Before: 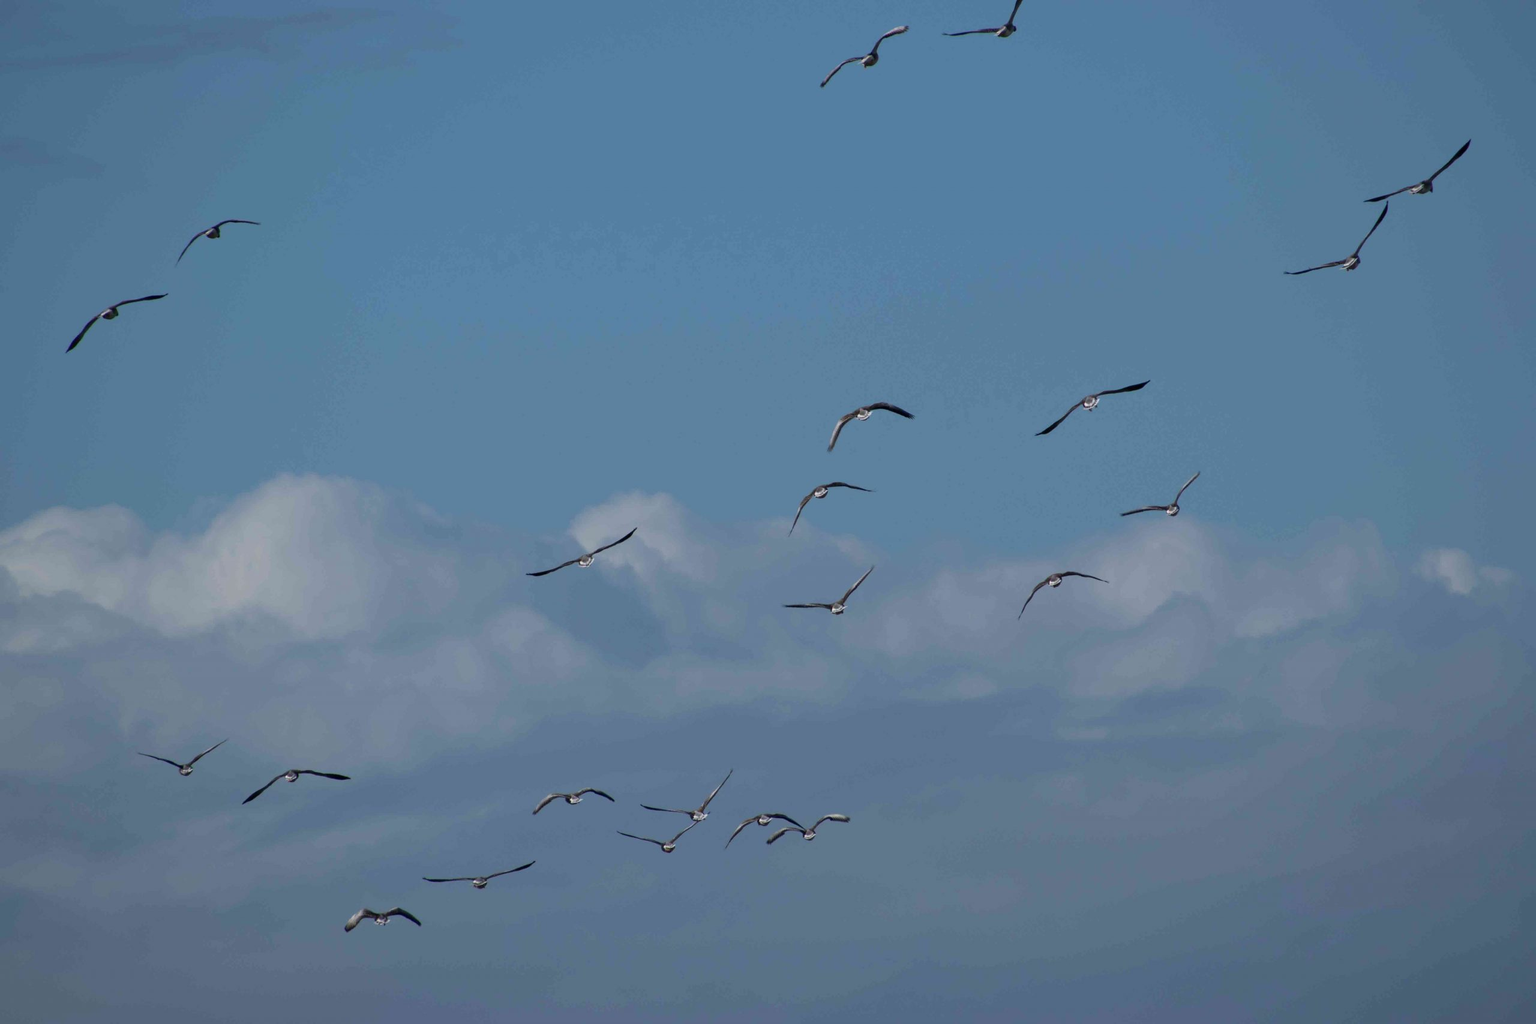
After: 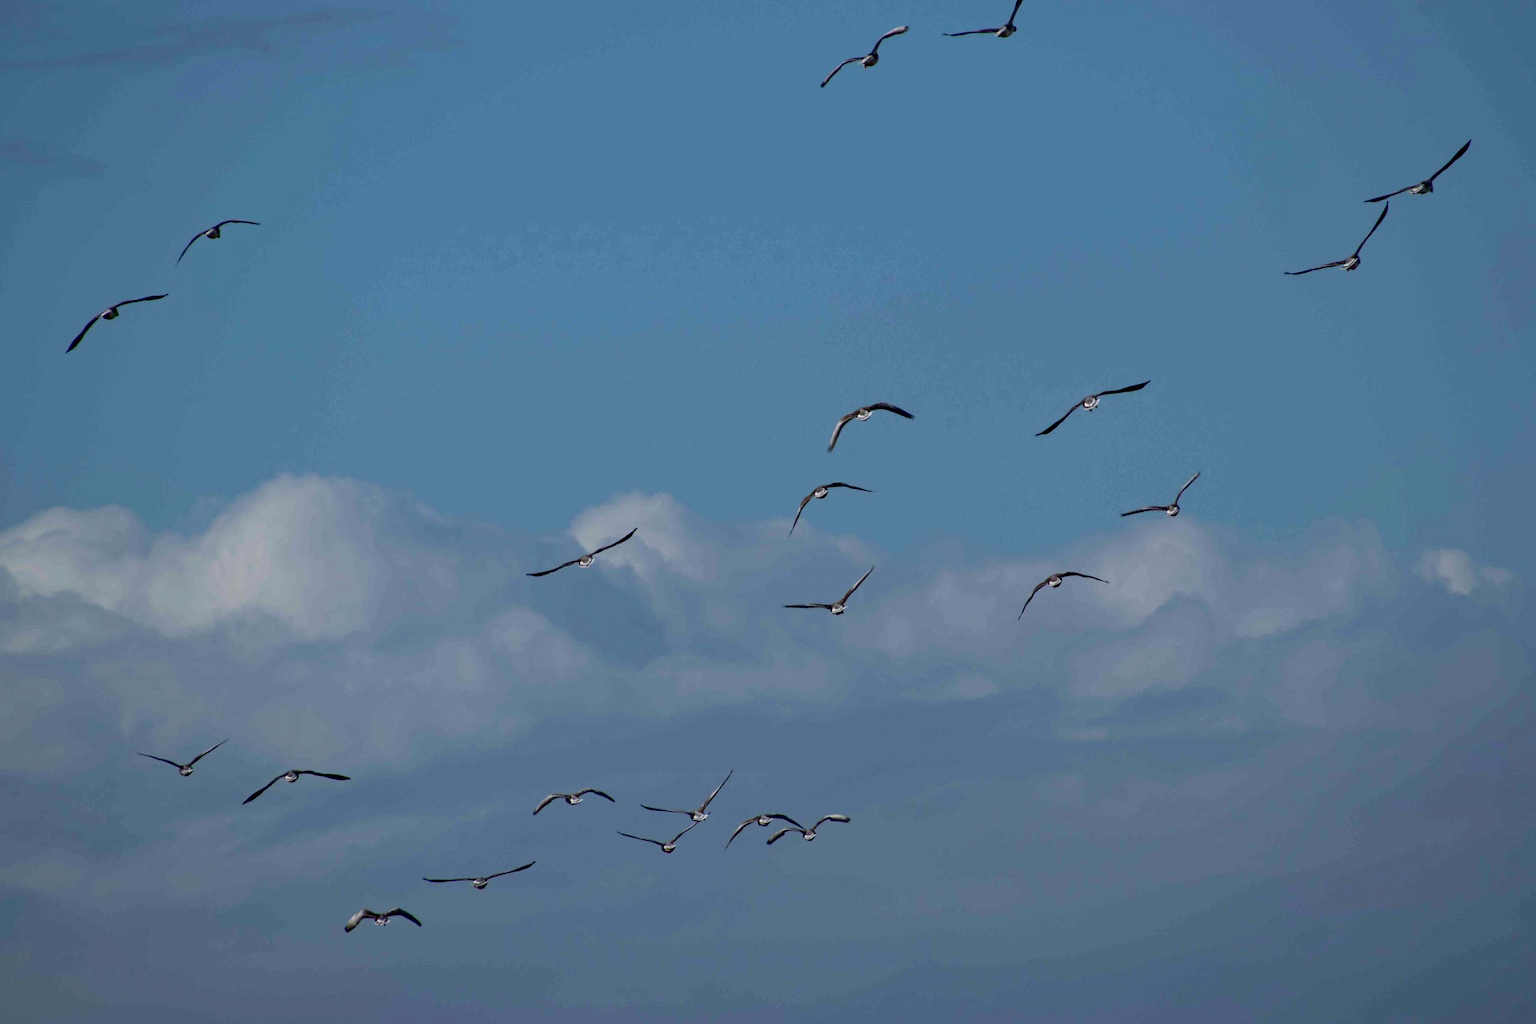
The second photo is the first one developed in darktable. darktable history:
contrast brightness saturation: contrast 0.05
haze removal: compatibility mode true
